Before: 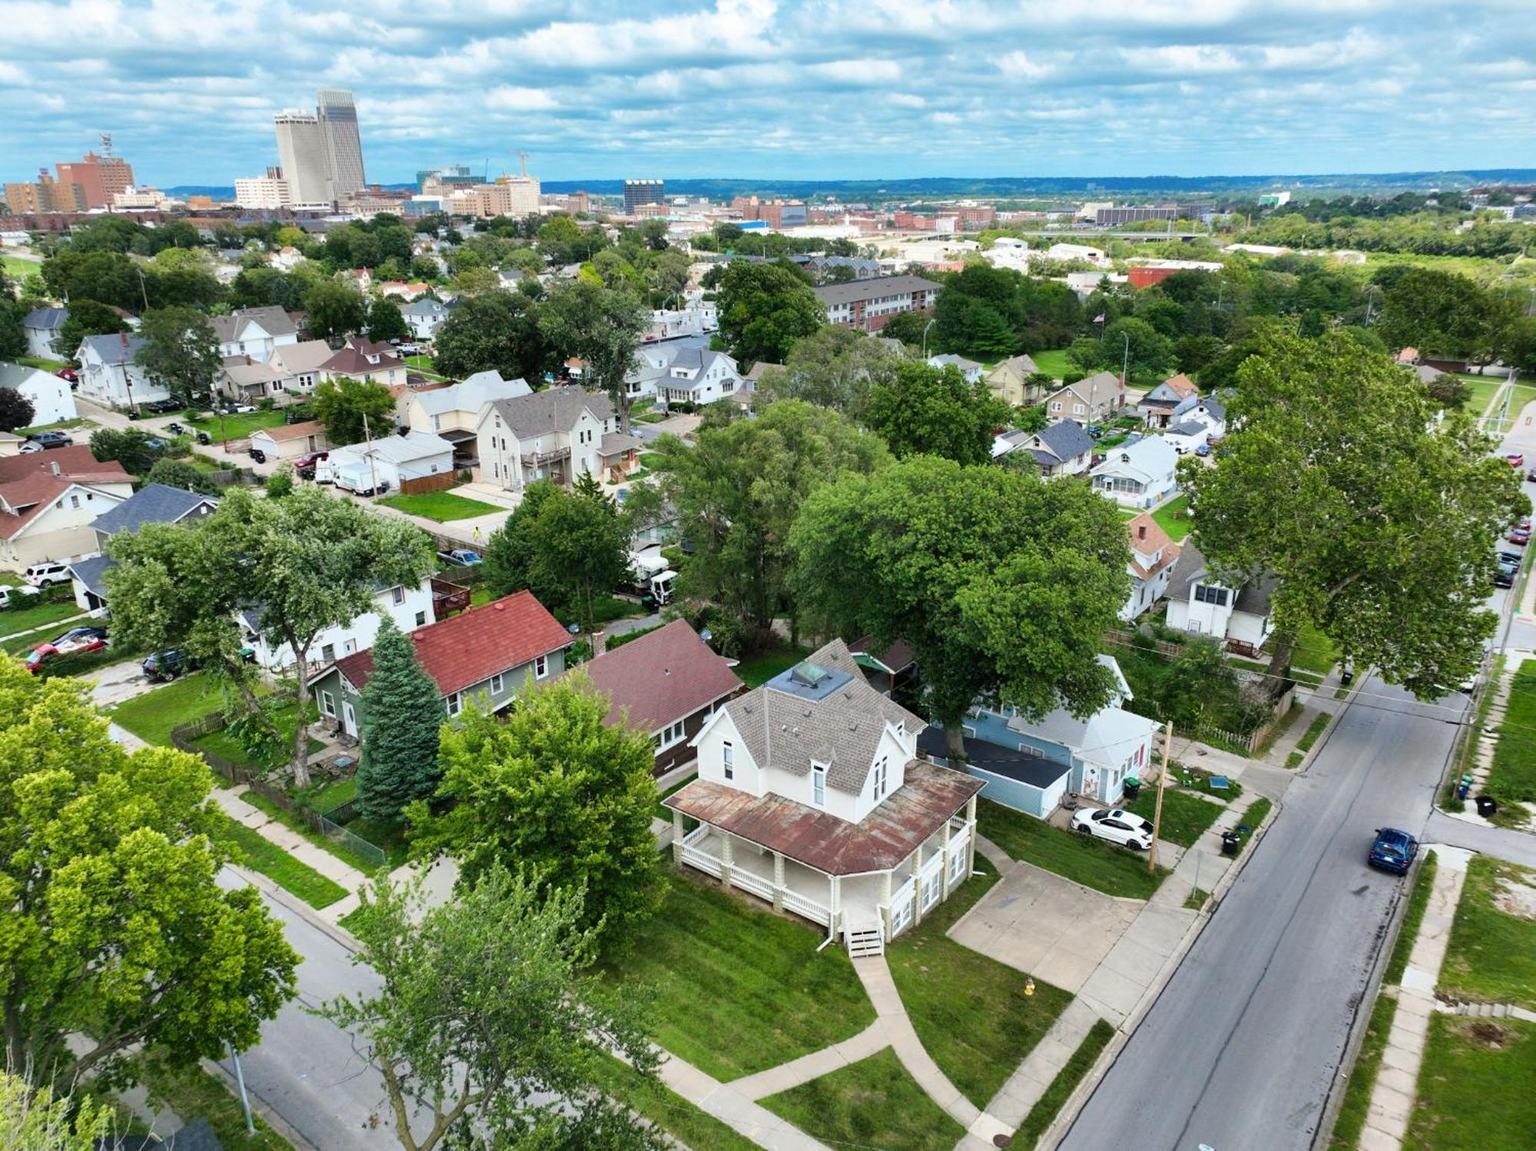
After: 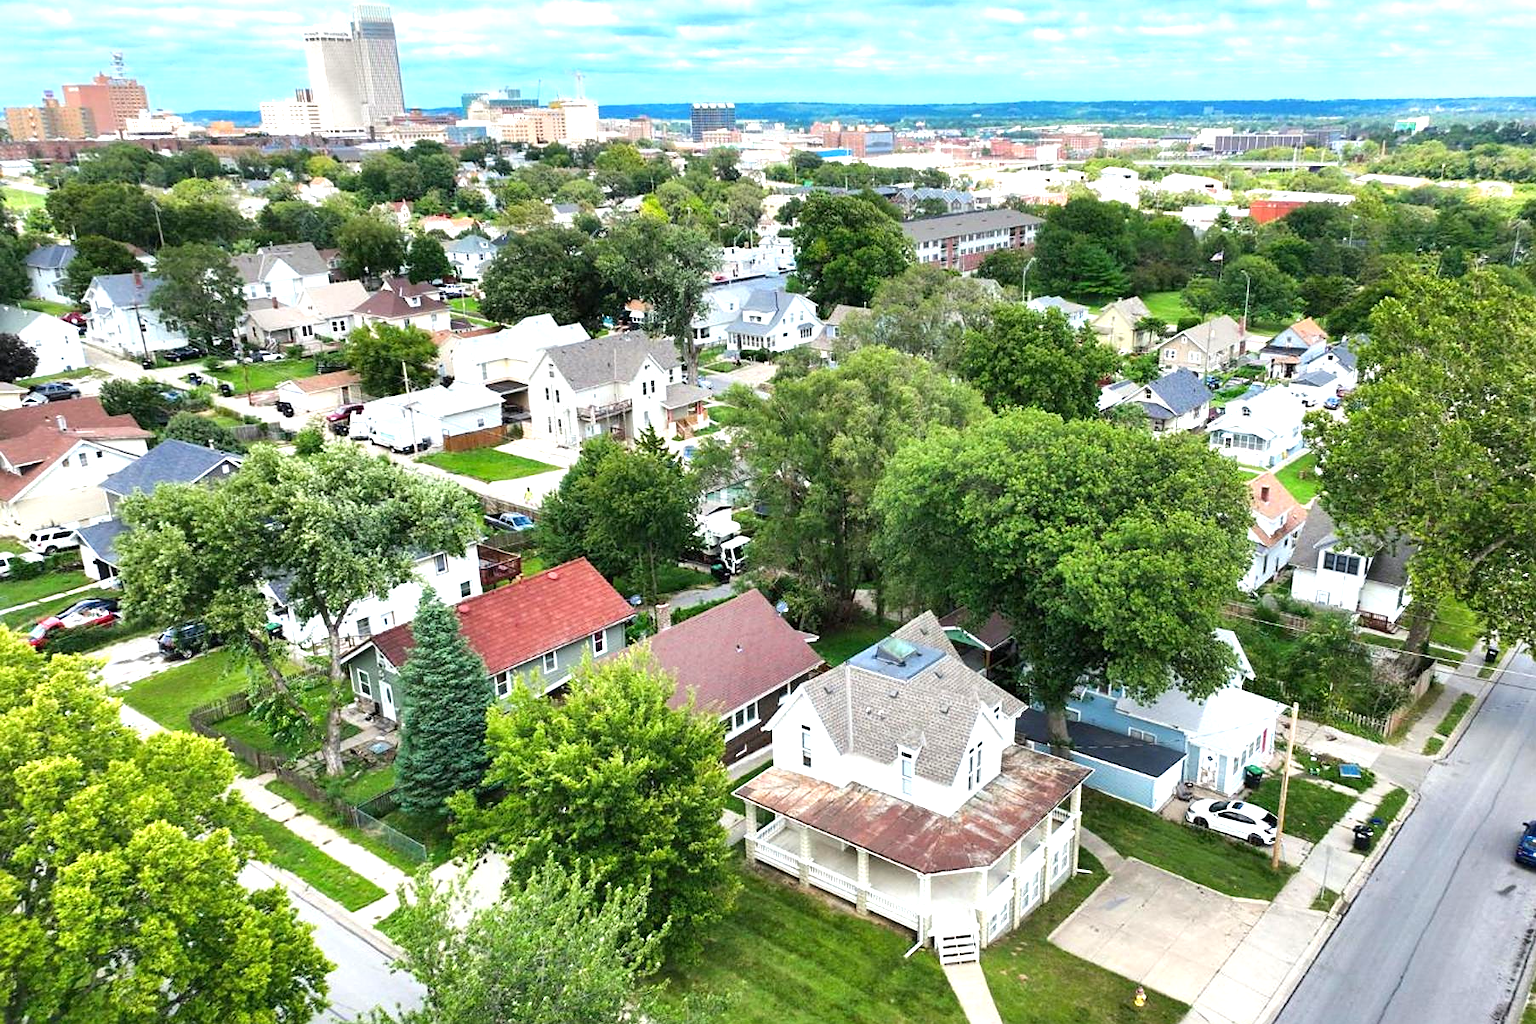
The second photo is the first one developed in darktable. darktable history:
exposure: exposure 0.789 EV, compensate highlight preservation false
crop: top 7.547%, right 9.686%, bottom 12.082%
sharpen: radius 1.491, amount 0.399, threshold 1.144
